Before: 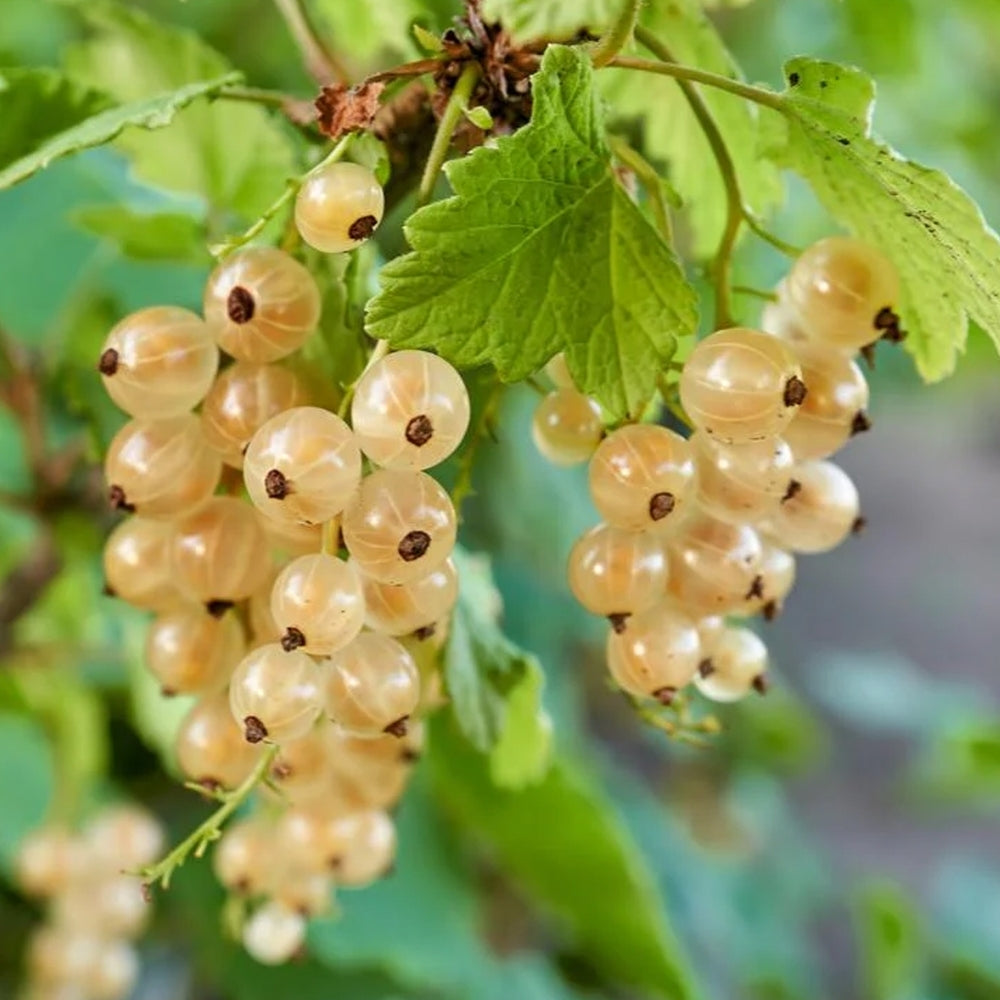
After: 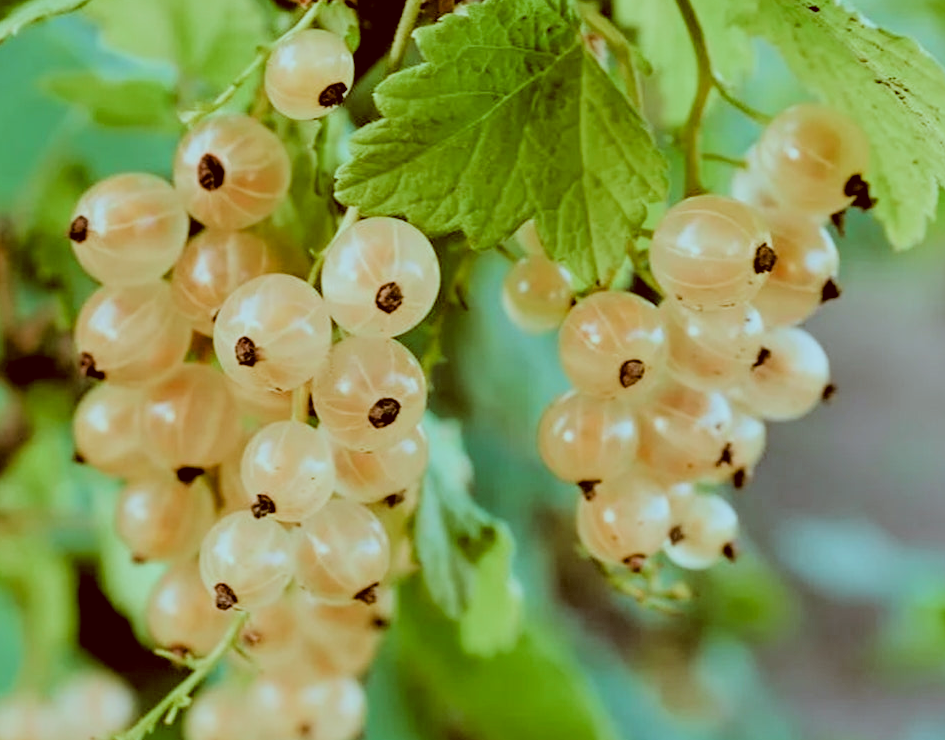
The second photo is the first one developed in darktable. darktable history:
filmic rgb: black relative exposure -2.81 EV, white relative exposure 4.56 EV, hardness 1.77, contrast 1.237, add noise in highlights 0.001, color science v3 (2019), use custom middle-gray values true, contrast in highlights soft
crop and rotate: left 3.005%, top 13.305%, right 2.471%, bottom 12.657%
color correction: highlights a* -13.95, highlights b* -16.35, shadows a* 10.41, shadows b* 30.09
